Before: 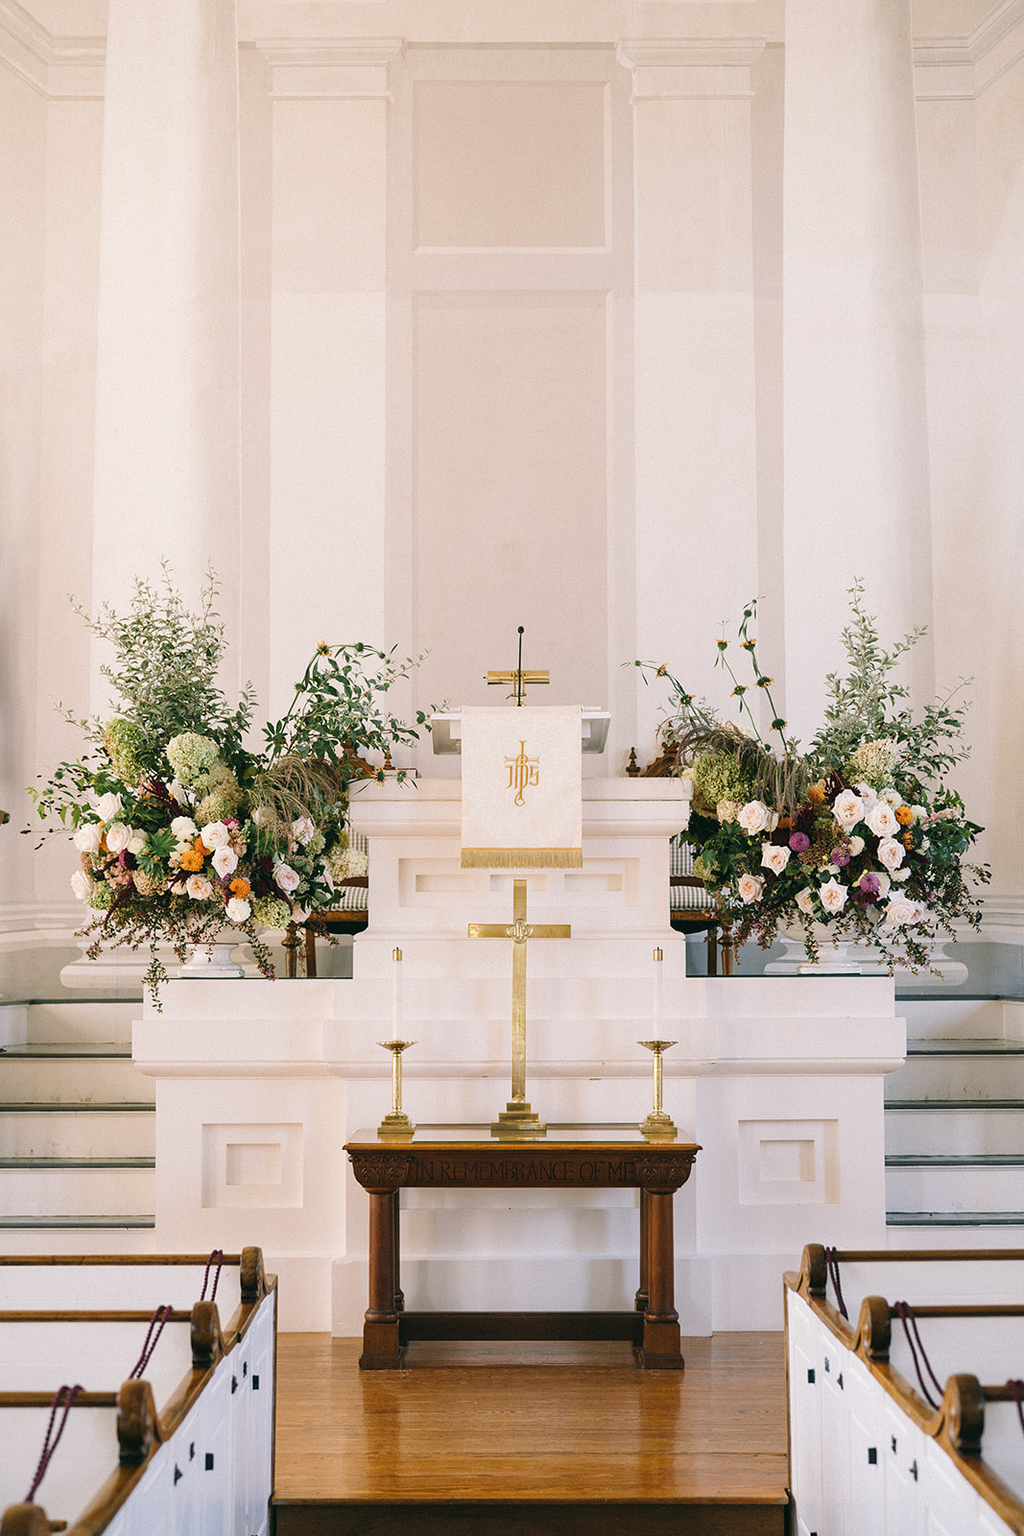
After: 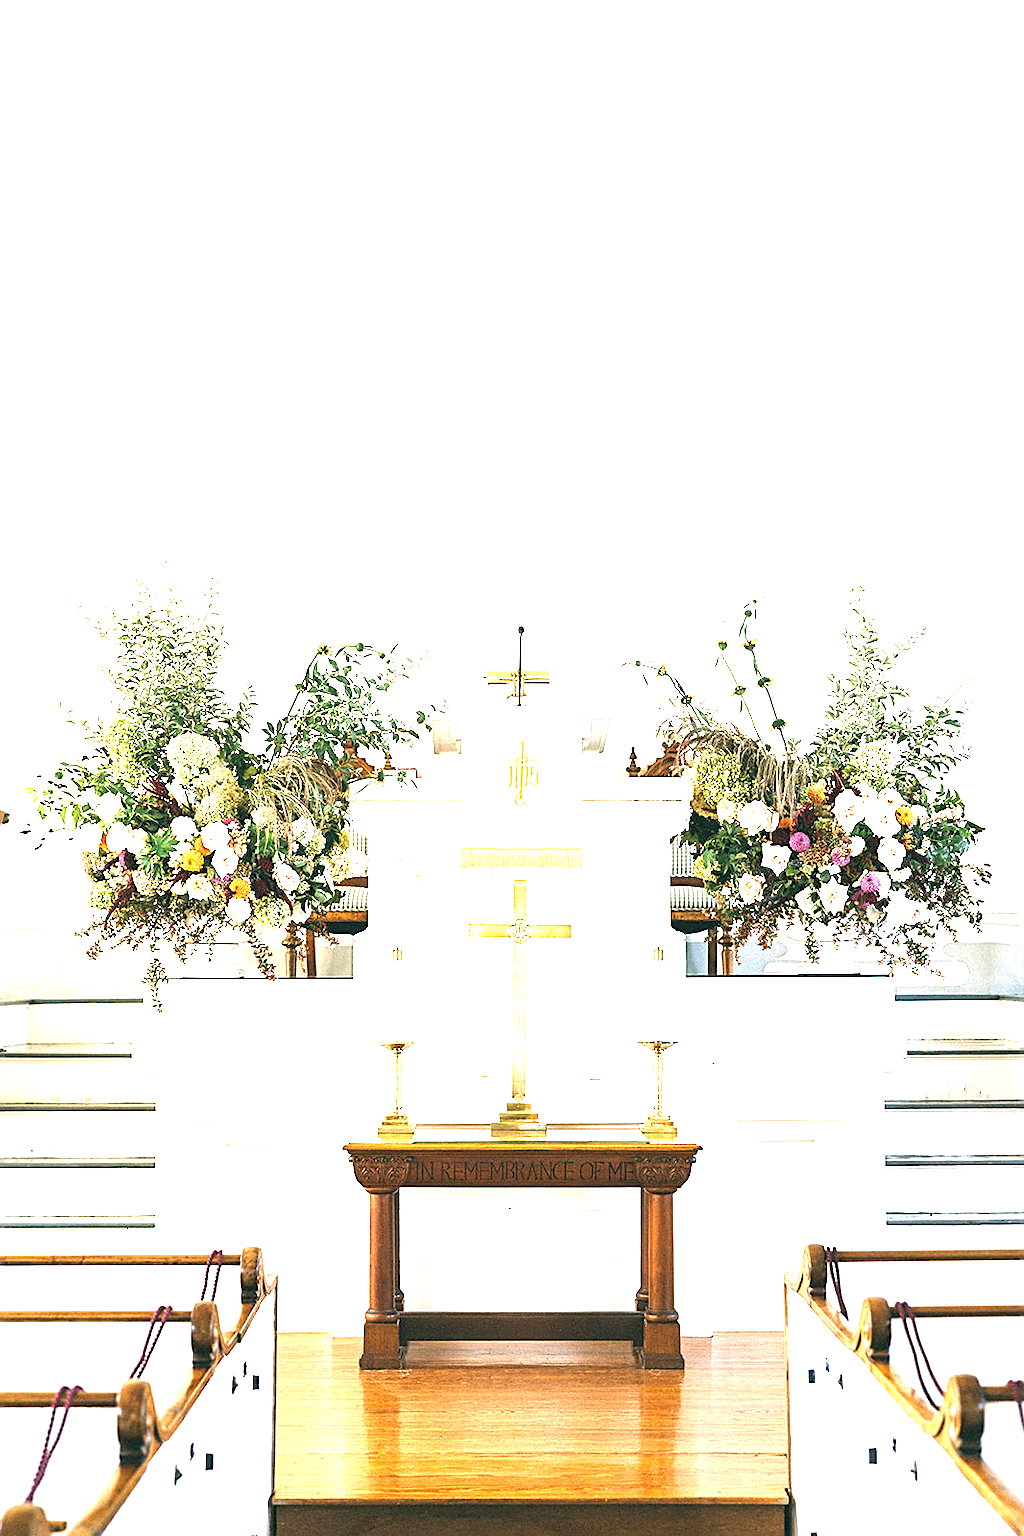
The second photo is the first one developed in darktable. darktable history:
sharpen: on, module defaults
exposure: exposure 2.015 EV, compensate highlight preservation false
